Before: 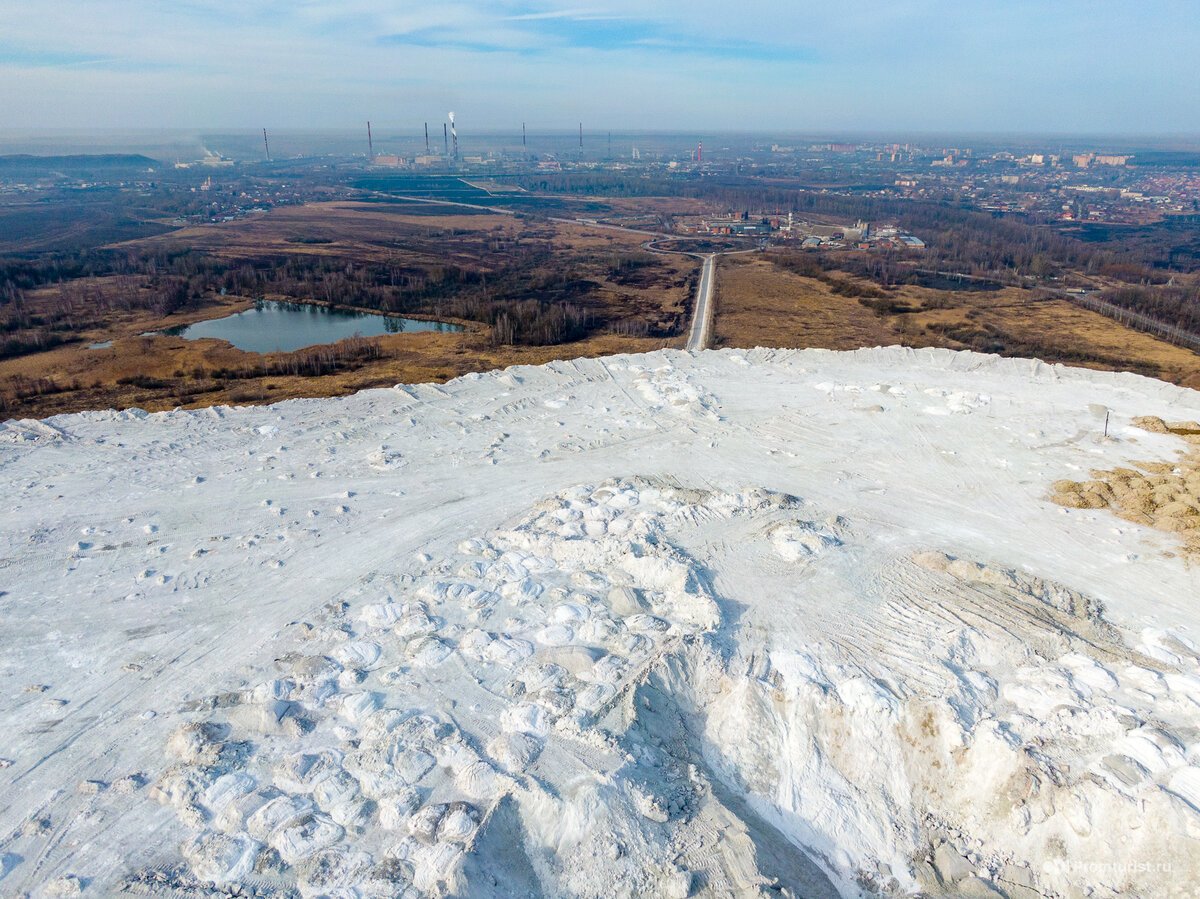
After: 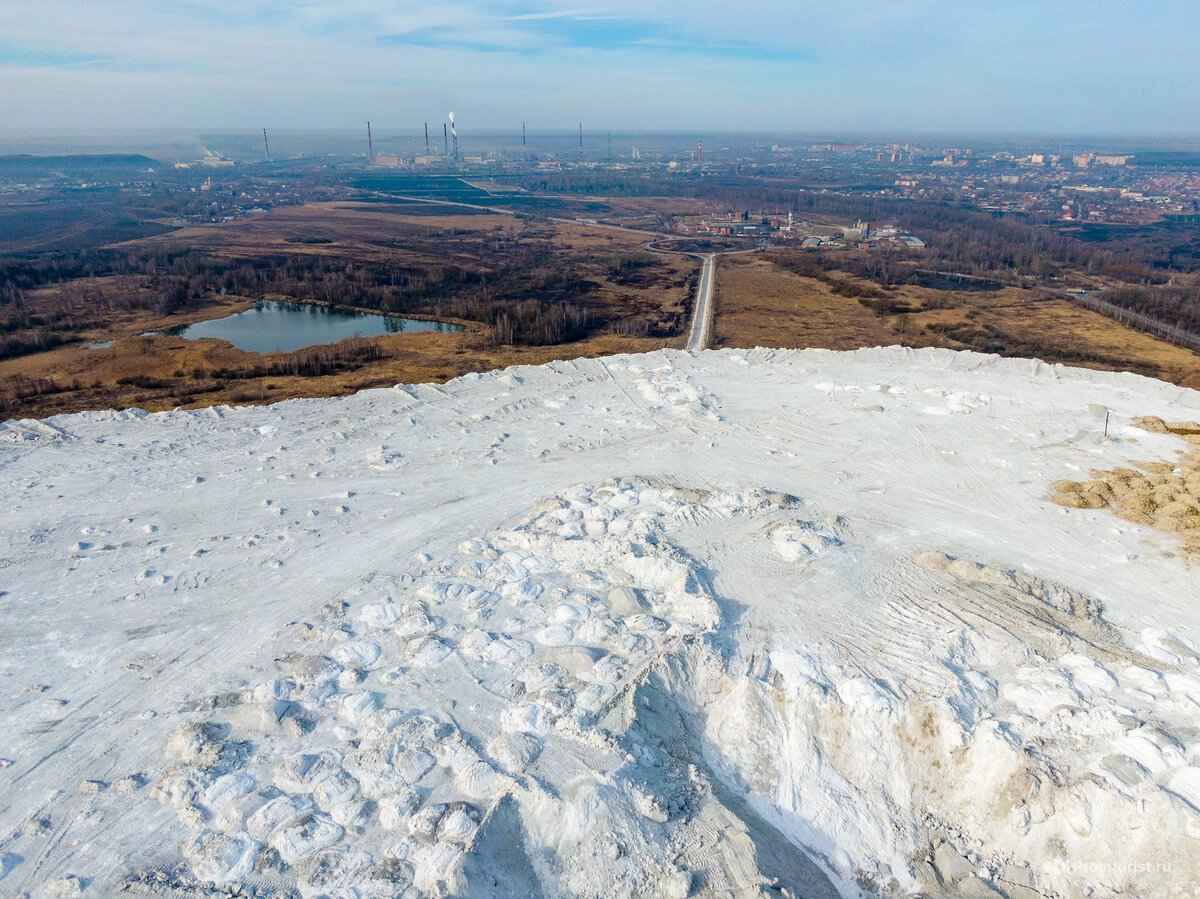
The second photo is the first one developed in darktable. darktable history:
tone equalizer: on, module defaults
exposure: exposure -0.041 EV, compensate highlight preservation false
